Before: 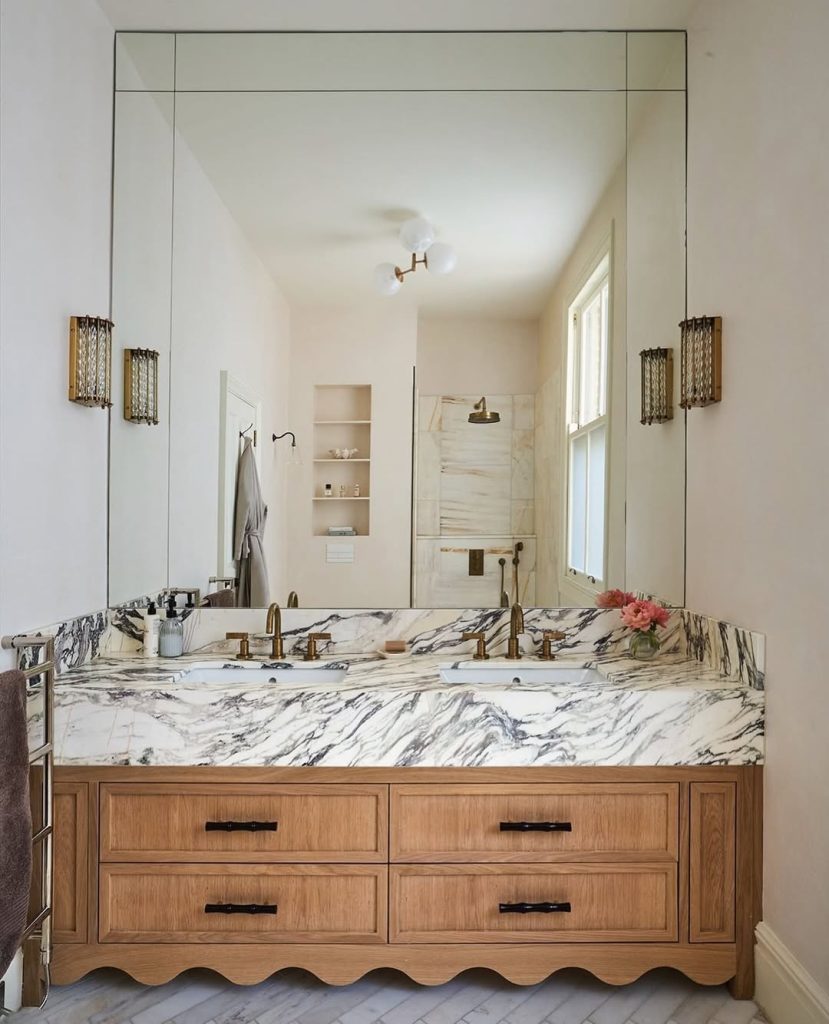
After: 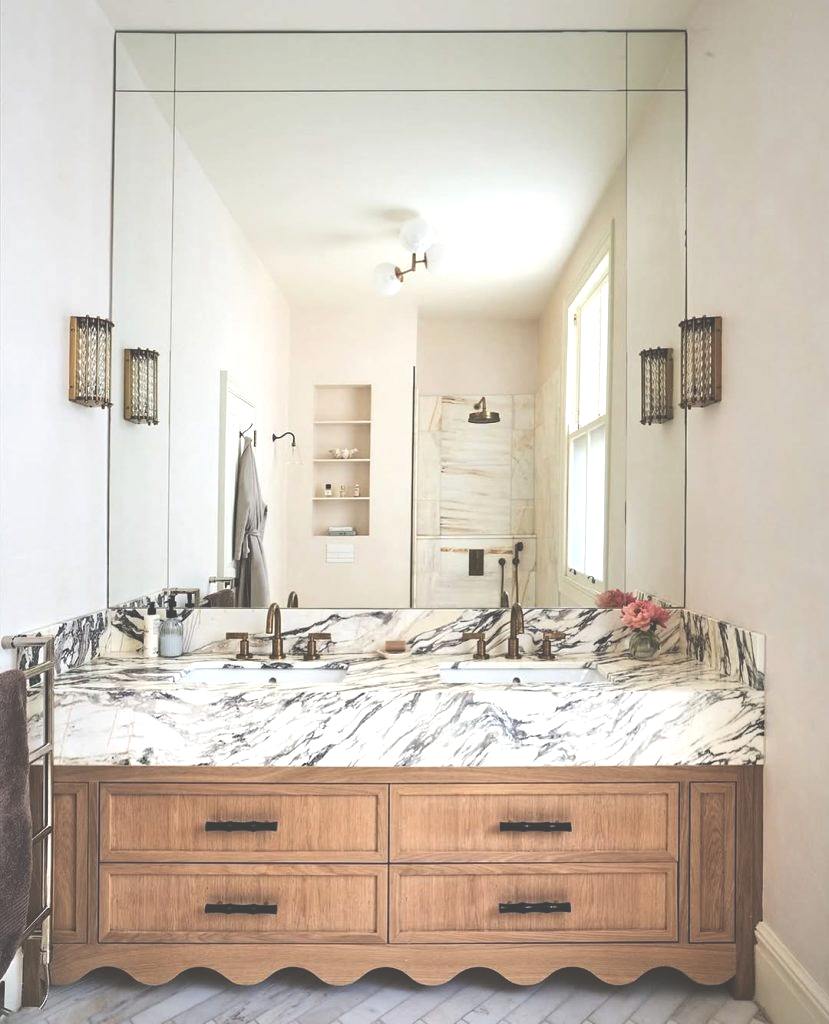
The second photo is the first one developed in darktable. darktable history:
exposure: black level correction -0.062, exposure -0.05 EV, compensate highlight preservation false
tone equalizer: -8 EV -0.75 EV, -7 EV -0.7 EV, -6 EV -0.6 EV, -5 EV -0.4 EV, -3 EV 0.4 EV, -2 EV 0.6 EV, -1 EV 0.7 EV, +0 EV 0.75 EV, edges refinement/feathering 500, mask exposure compensation -1.57 EV, preserve details no
